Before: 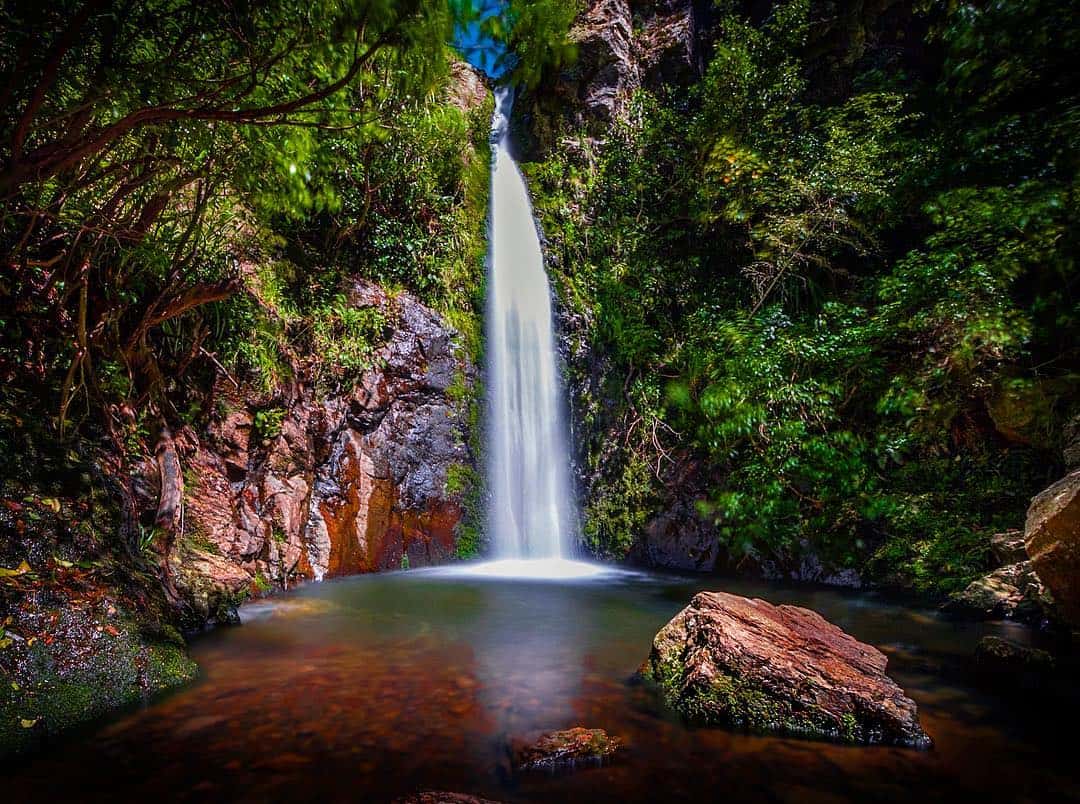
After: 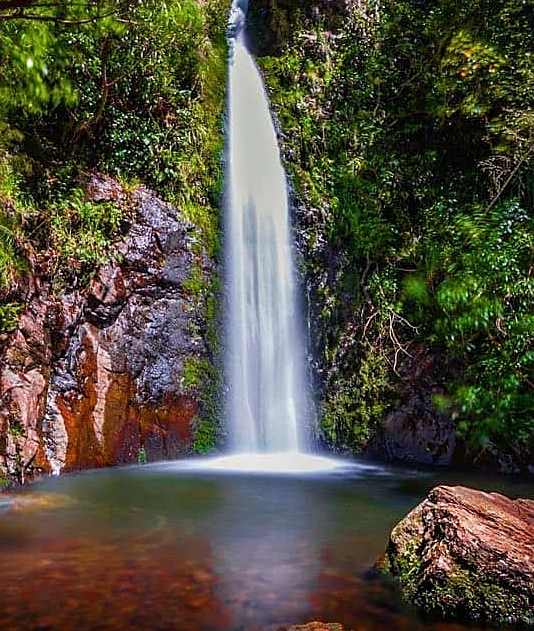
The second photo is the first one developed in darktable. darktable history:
crop and rotate: angle 0.02°, left 24.353%, top 13.219%, right 26.156%, bottom 8.224%
sharpen: amount 0.2
